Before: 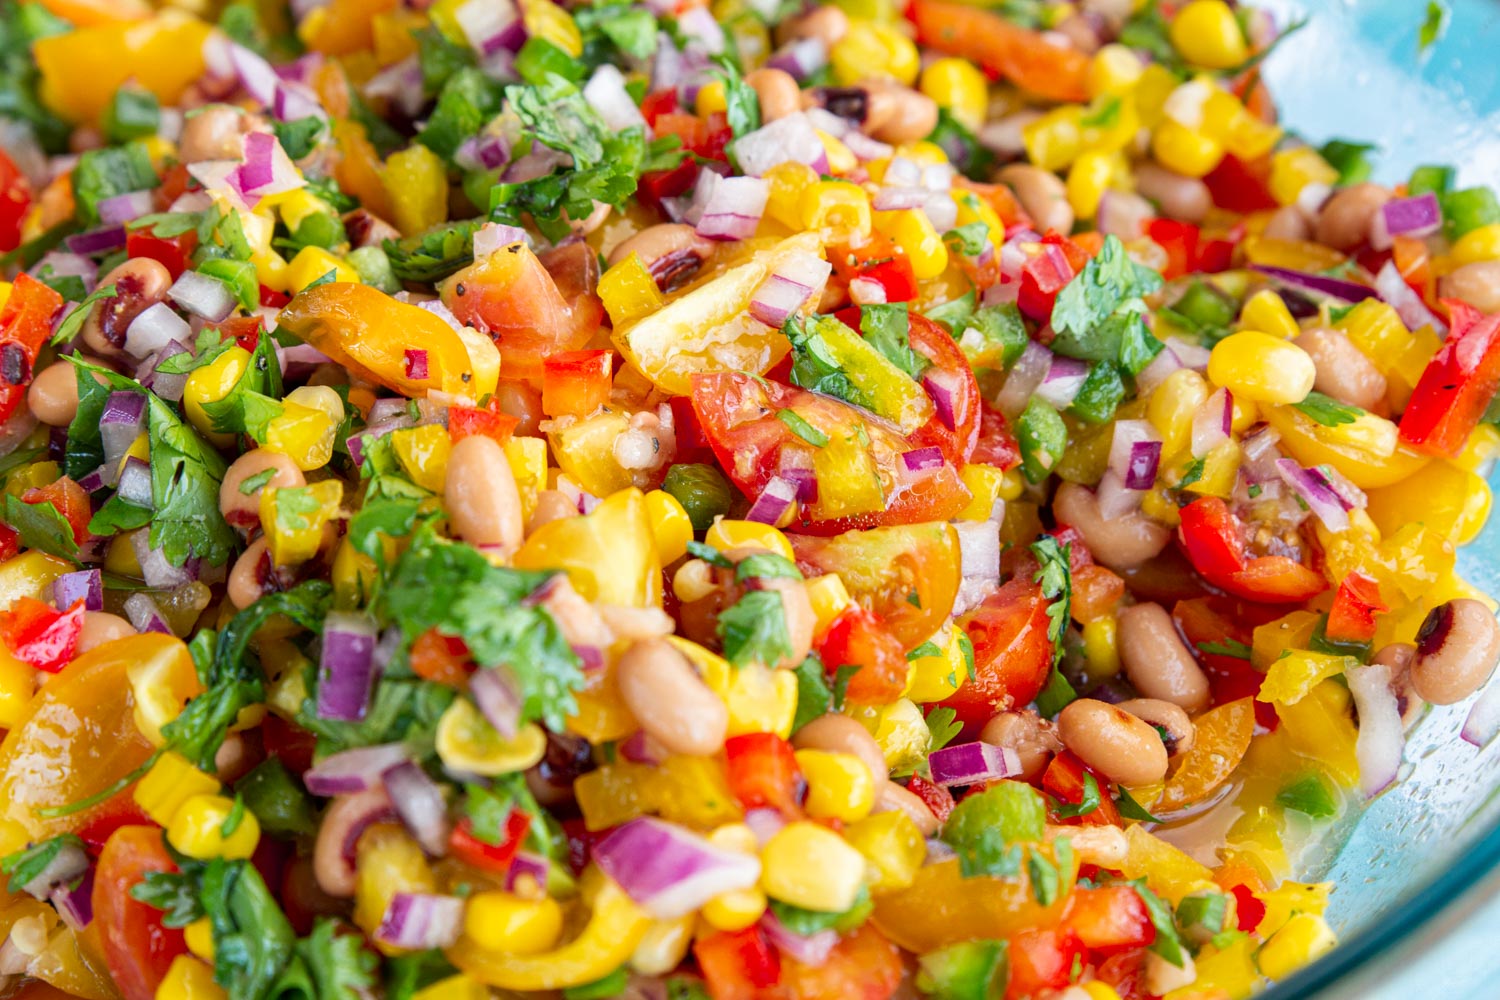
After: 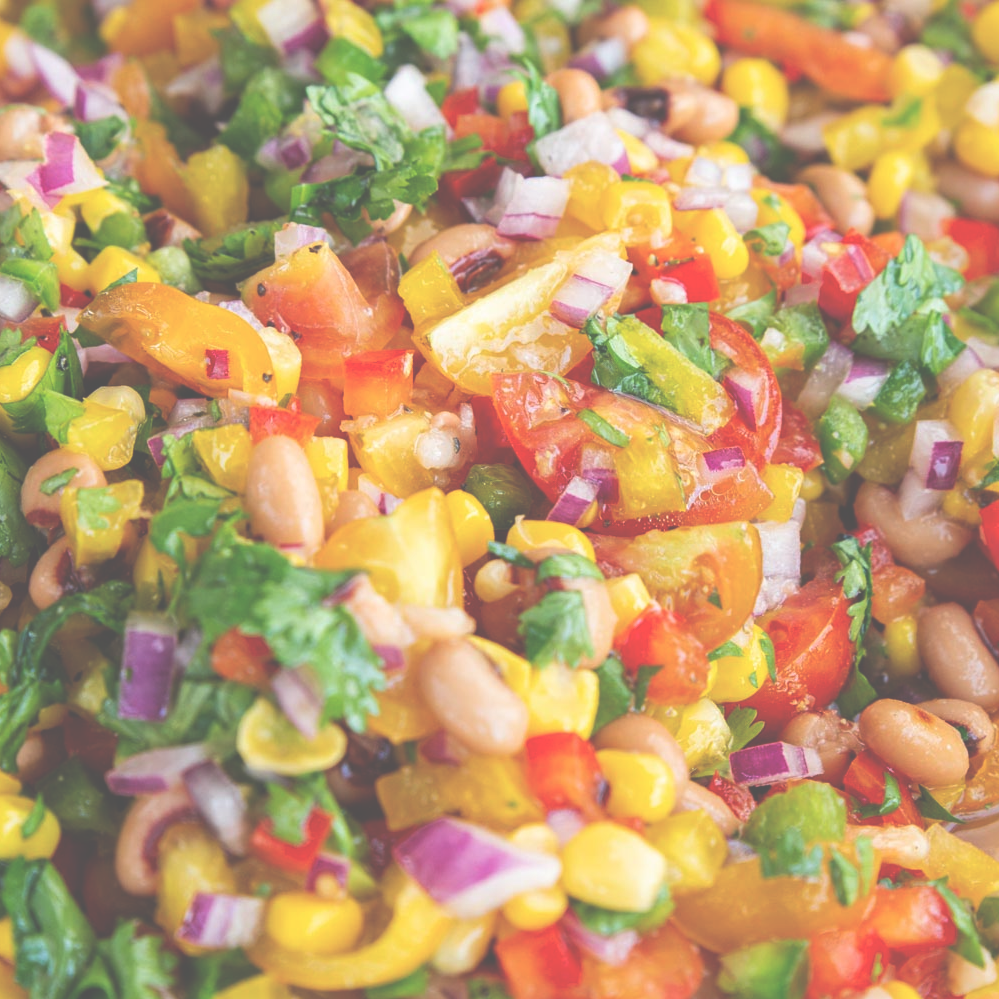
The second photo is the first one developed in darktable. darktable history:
crop and rotate: left 13.342%, right 19.991%
exposure: black level correction -0.087, compensate highlight preservation false
